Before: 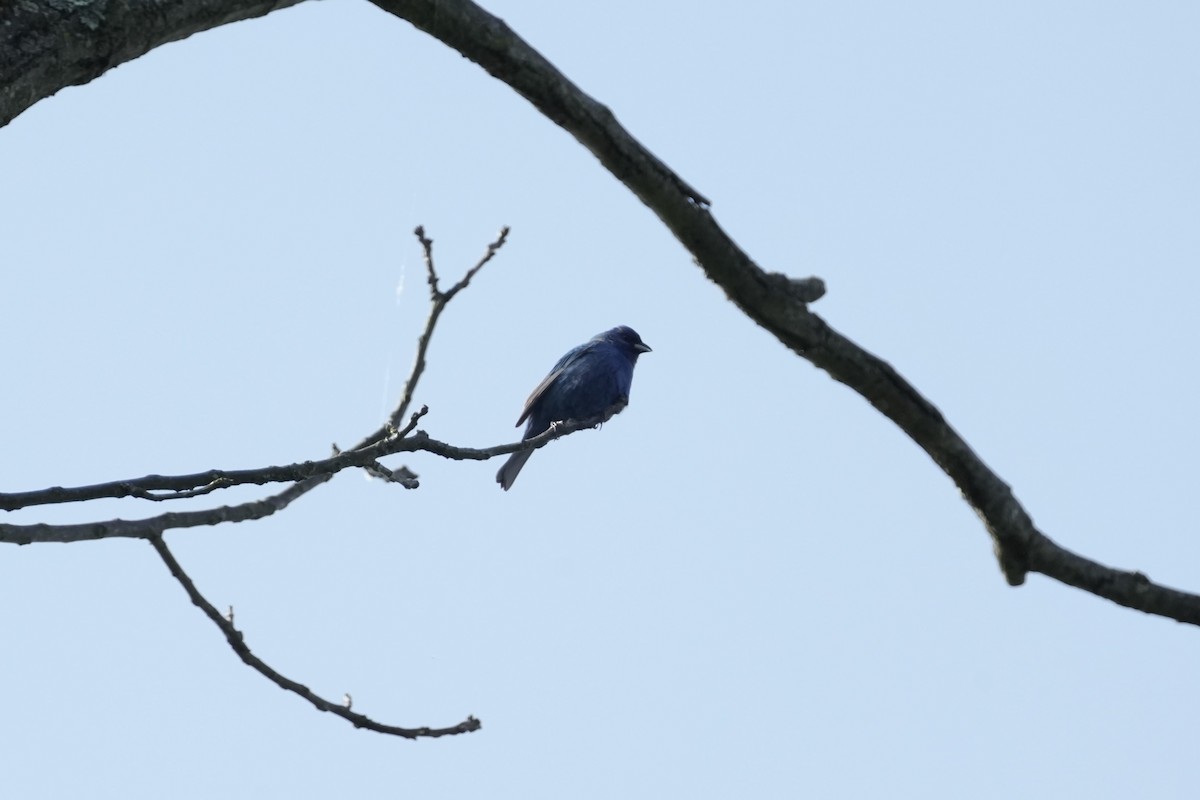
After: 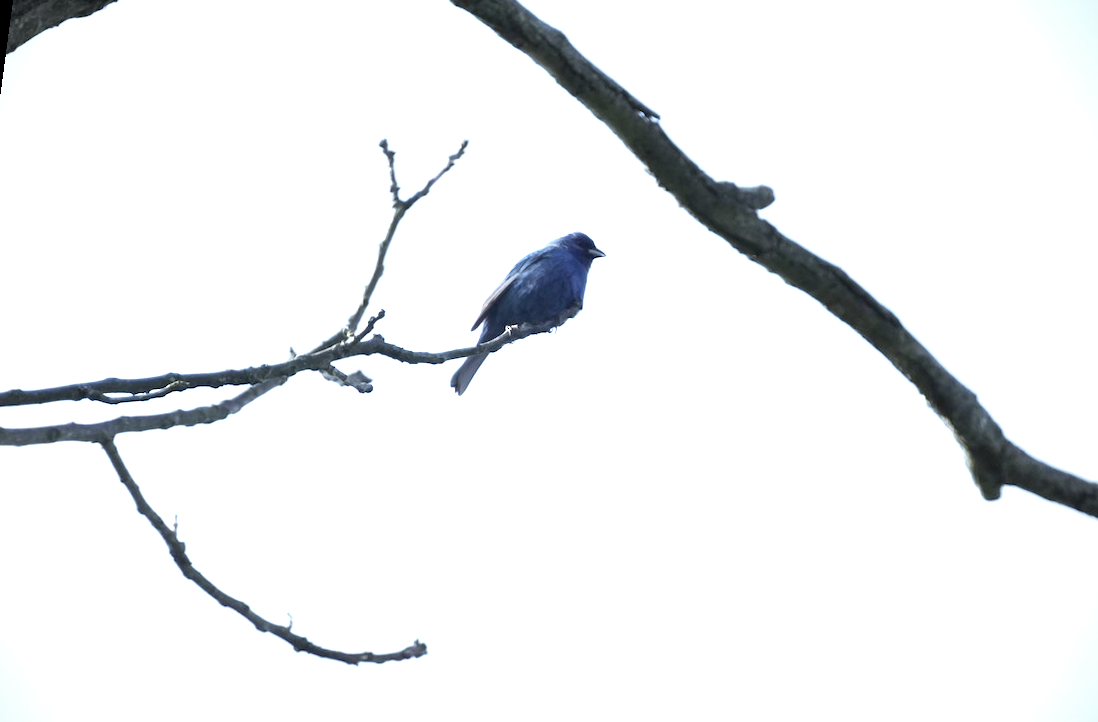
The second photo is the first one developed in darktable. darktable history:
vignetting: unbound false
exposure: exposure 1.2 EV, compensate highlight preservation false
white balance: red 0.967, blue 1.049
crop: left 6.446%, top 8.188%, right 9.538%, bottom 3.548%
rotate and perspective: rotation 0.128°, lens shift (vertical) -0.181, lens shift (horizontal) -0.044, shear 0.001, automatic cropping off
